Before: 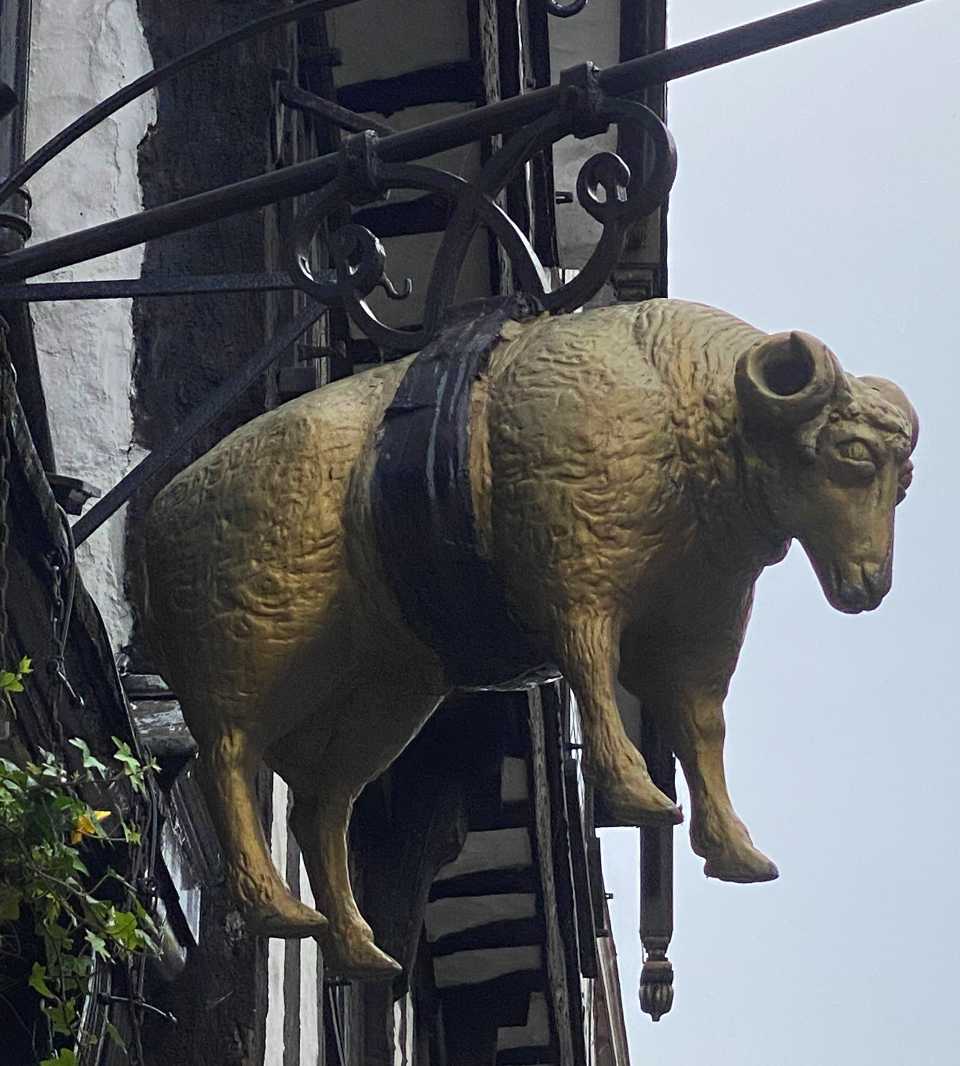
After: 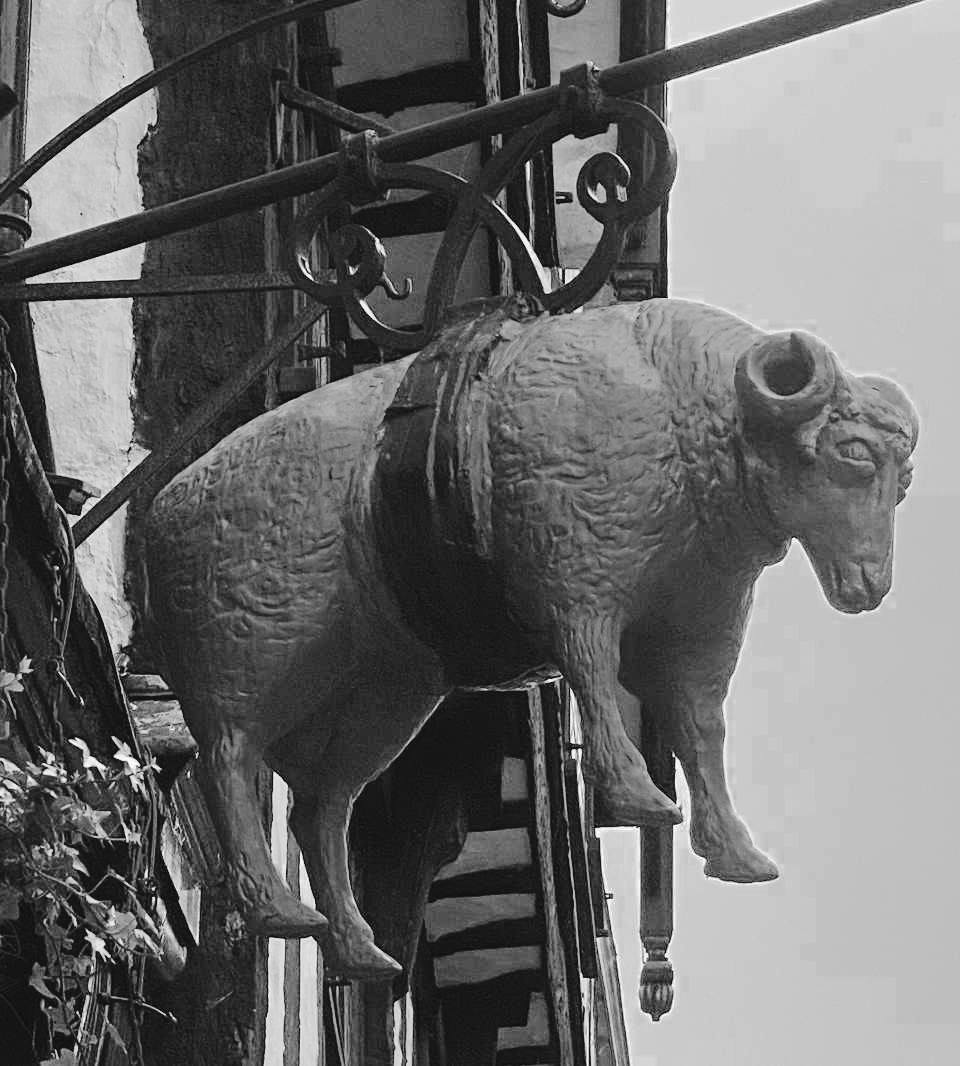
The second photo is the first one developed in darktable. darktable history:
contrast brightness saturation: contrast -0.091, saturation -0.086
tone equalizer: -7 EV 0.152 EV, -6 EV 0.632 EV, -5 EV 1.19 EV, -4 EV 1.35 EV, -3 EV 1.15 EV, -2 EV 0.6 EV, -1 EV 0.162 EV, edges refinement/feathering 500, mask exposure compensation -1.57 EV, preserve details no
color correction: highlights a* 0.419, highlights b* 2.65, shadows a* -0.957, shadows b* -4.7
color zones: curves: ch0 [(0.002, 0.429) (0.121, 0.212) (0.198, 0.113) (0.276, 0.344) (0.331, 0.541) (0.41, 0.56) (0.482, 0.289) (0.619, 0.227) (0.721, 0.18) (0.821, 0.435) (0.928, 0.555) (1, 0.587)]; ch1 [(0, 0) (0.143, 0) (0.286, 0) (0.429, 0) (0.571, 0) (0.714, 0) (0.857, 0)]
